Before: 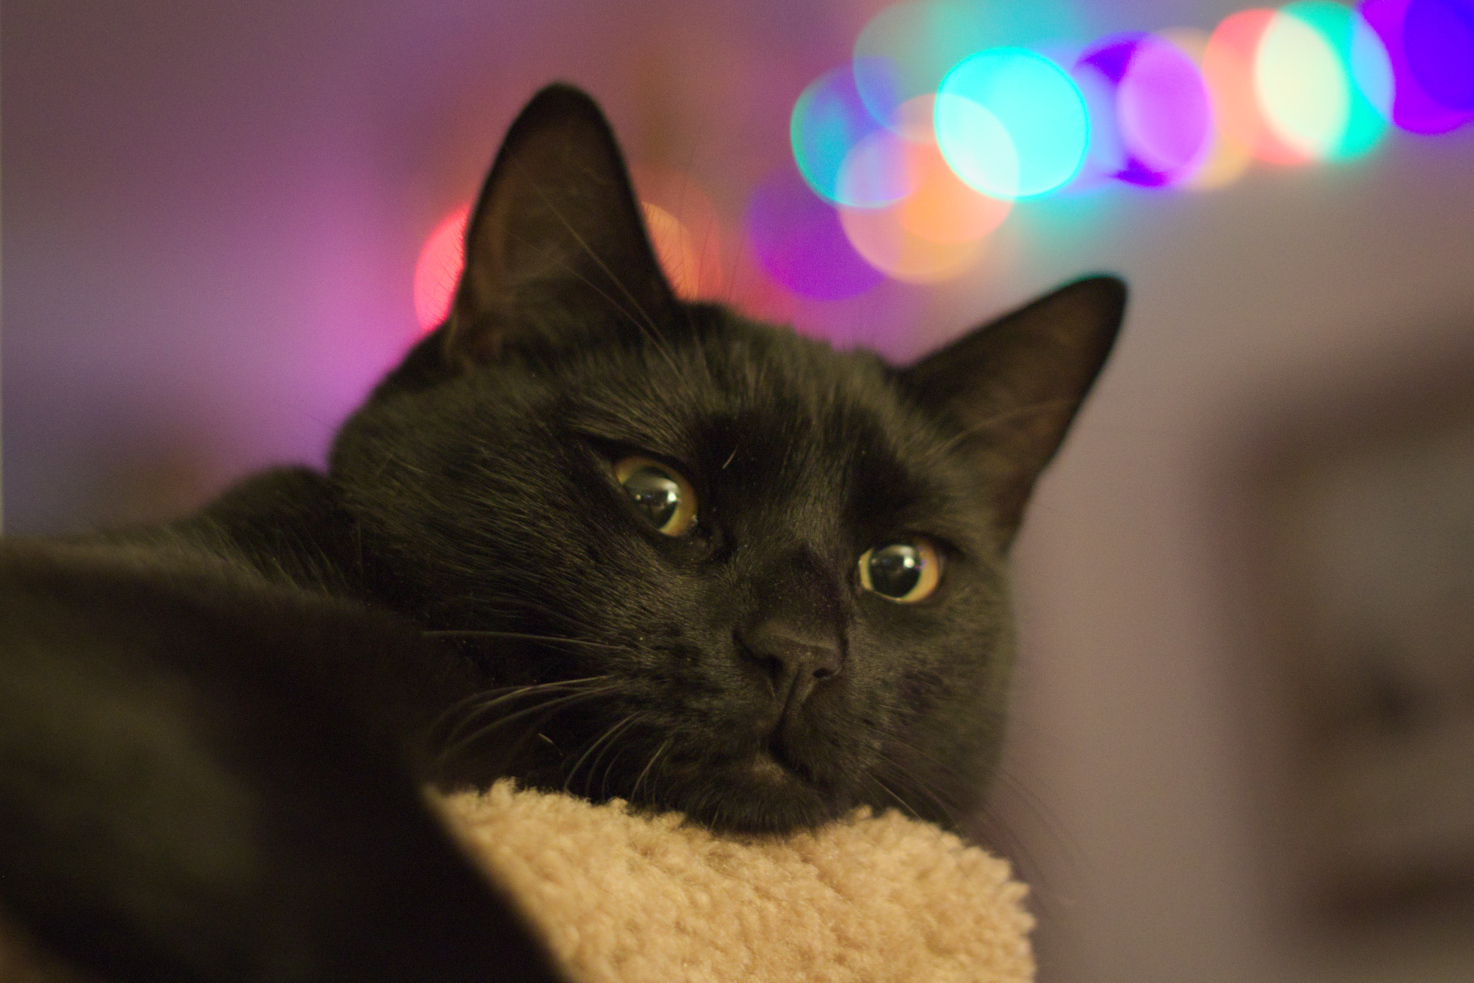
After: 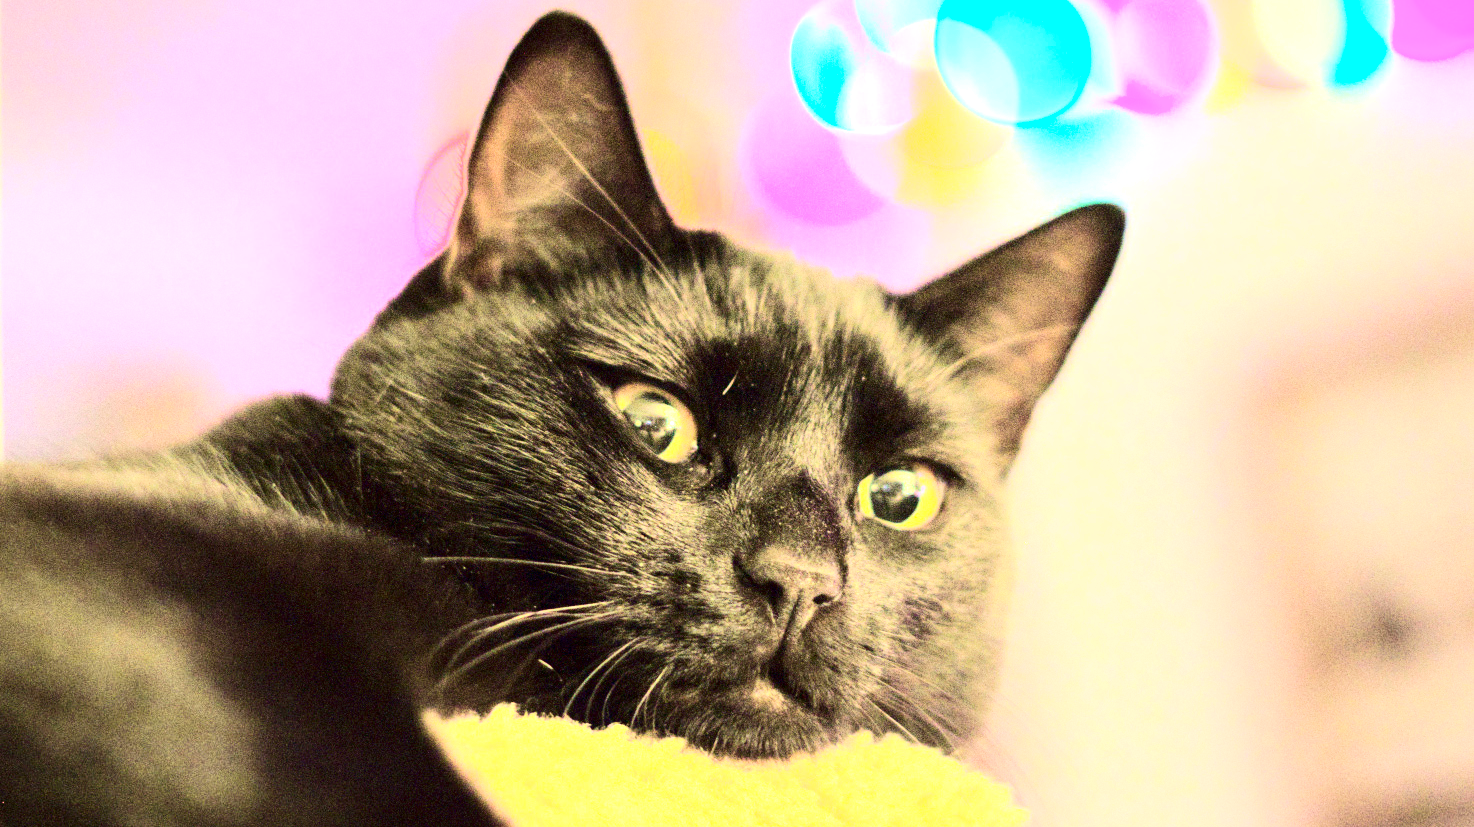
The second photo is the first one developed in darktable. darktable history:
crop: top 7.618%, bottom 8.231%
velvia: on, module defaults
exposure: exposure 2.009 EV, compensate exposure bias true, compensate highlight preservation false
local contrast: highlights 106%, shadows 100%, detail 120%, midtone range 0.2
tone curve: curves: ch0 [(0, 0) (0.16, 0.055) (0.506, 0.762) (1, 1.024)], color space Lab, independent channels, preserve colors none
tone equalizer: mask exposure compensation -0.516 EV
contrast brightness saturation: contrast 0.204, brightness 0.155, saturation 0.219
